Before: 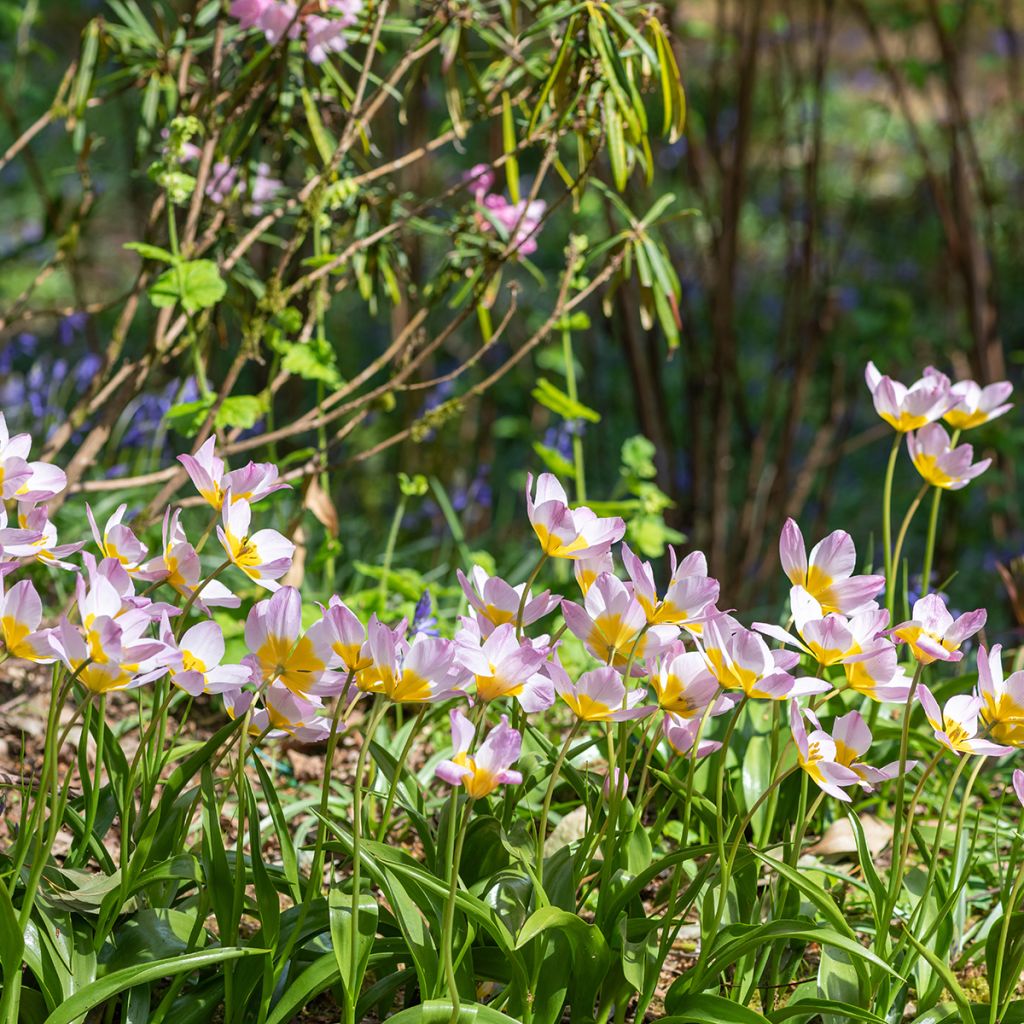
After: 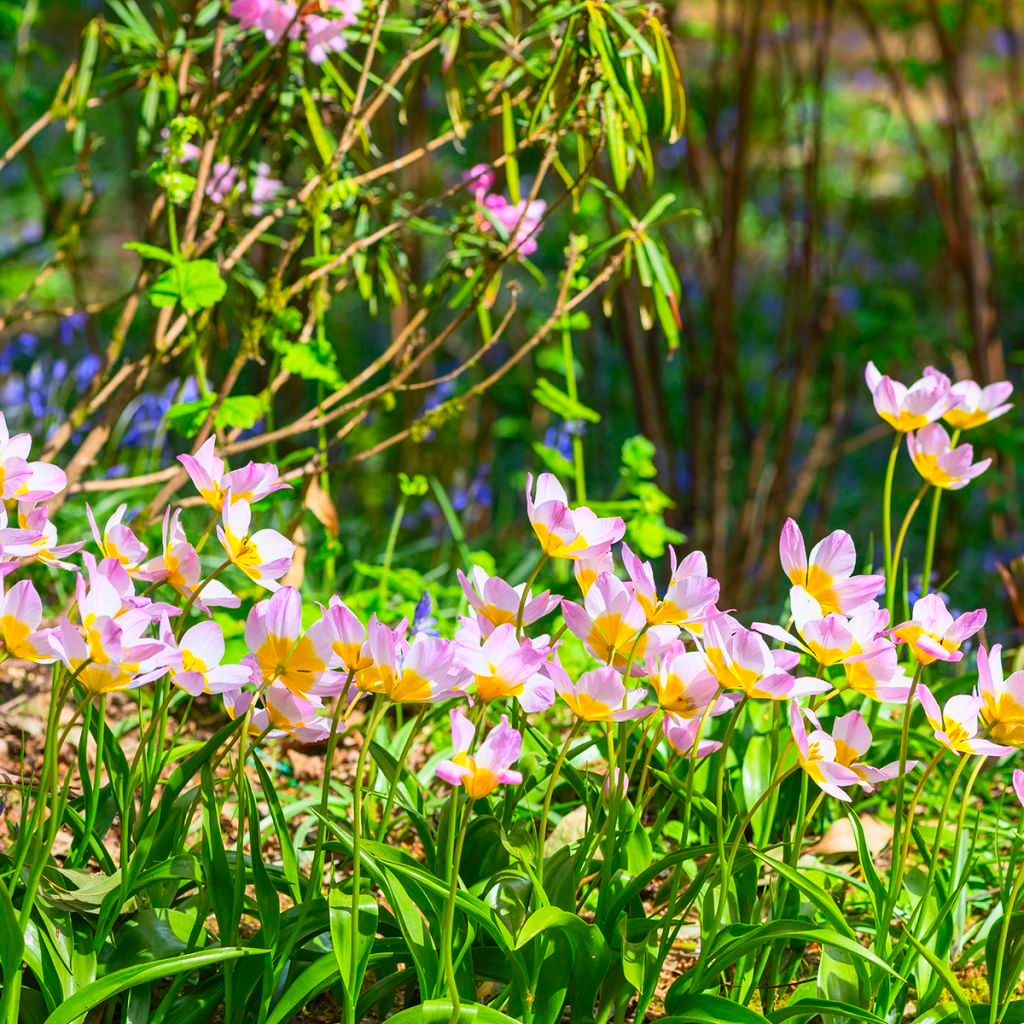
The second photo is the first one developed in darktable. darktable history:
contrast brightness saturation: contrast 0.198, brightness 0.197, saturation 0.819
exposure: exposure -0.217 EV, compensate exposure bias true, compensate highlight preservation false
